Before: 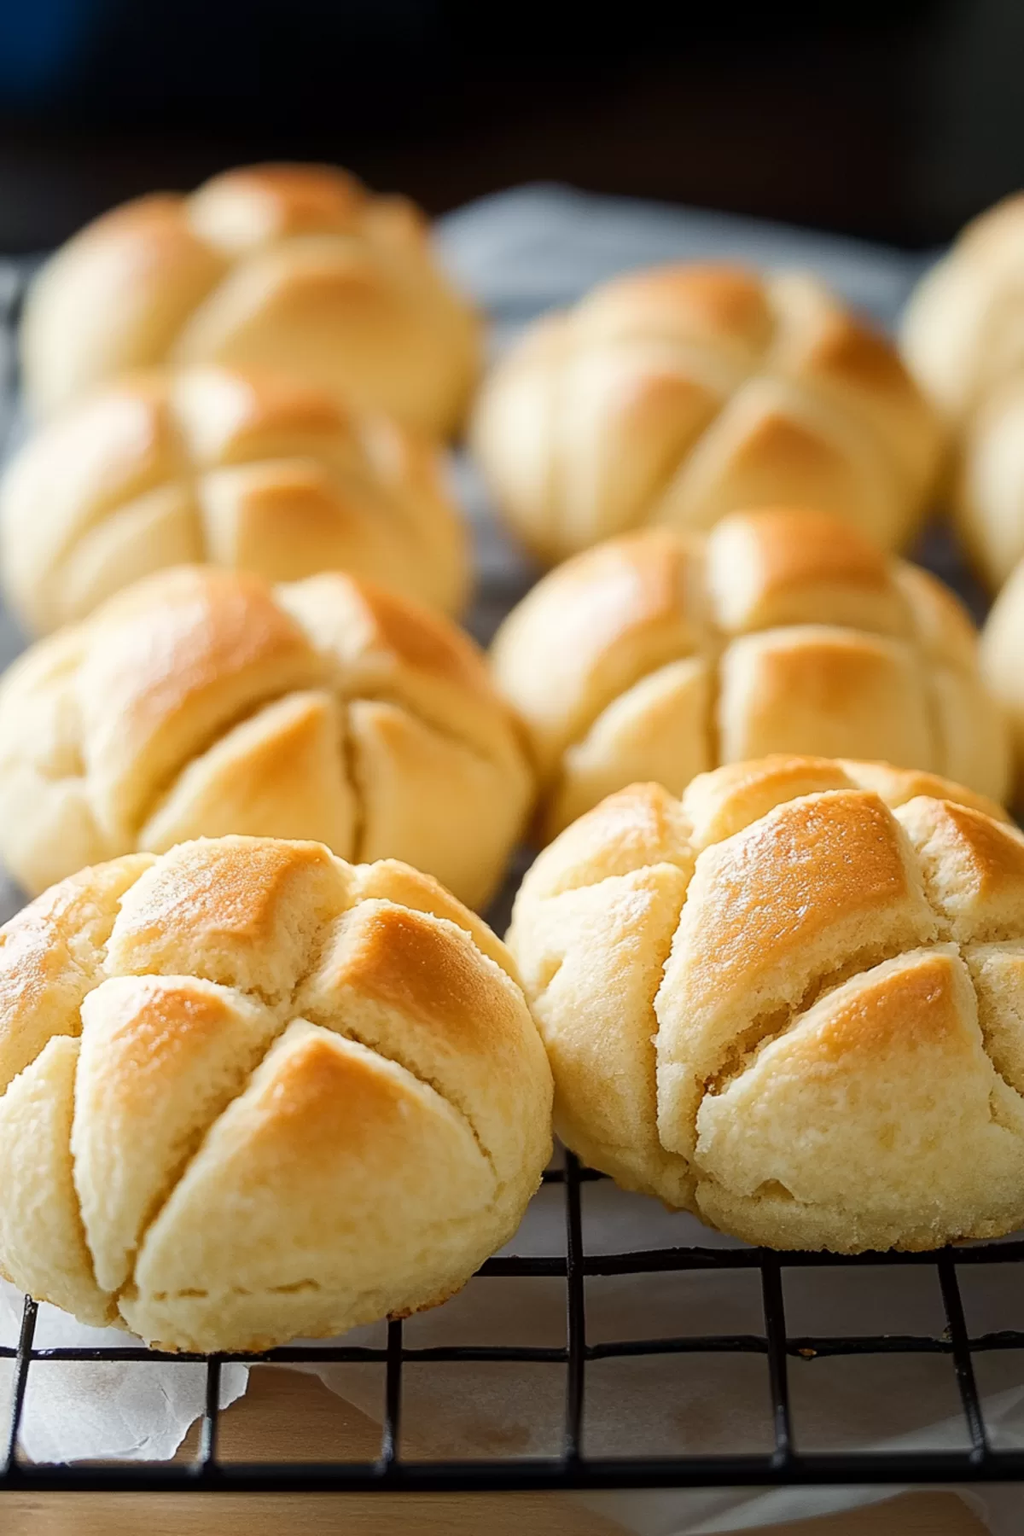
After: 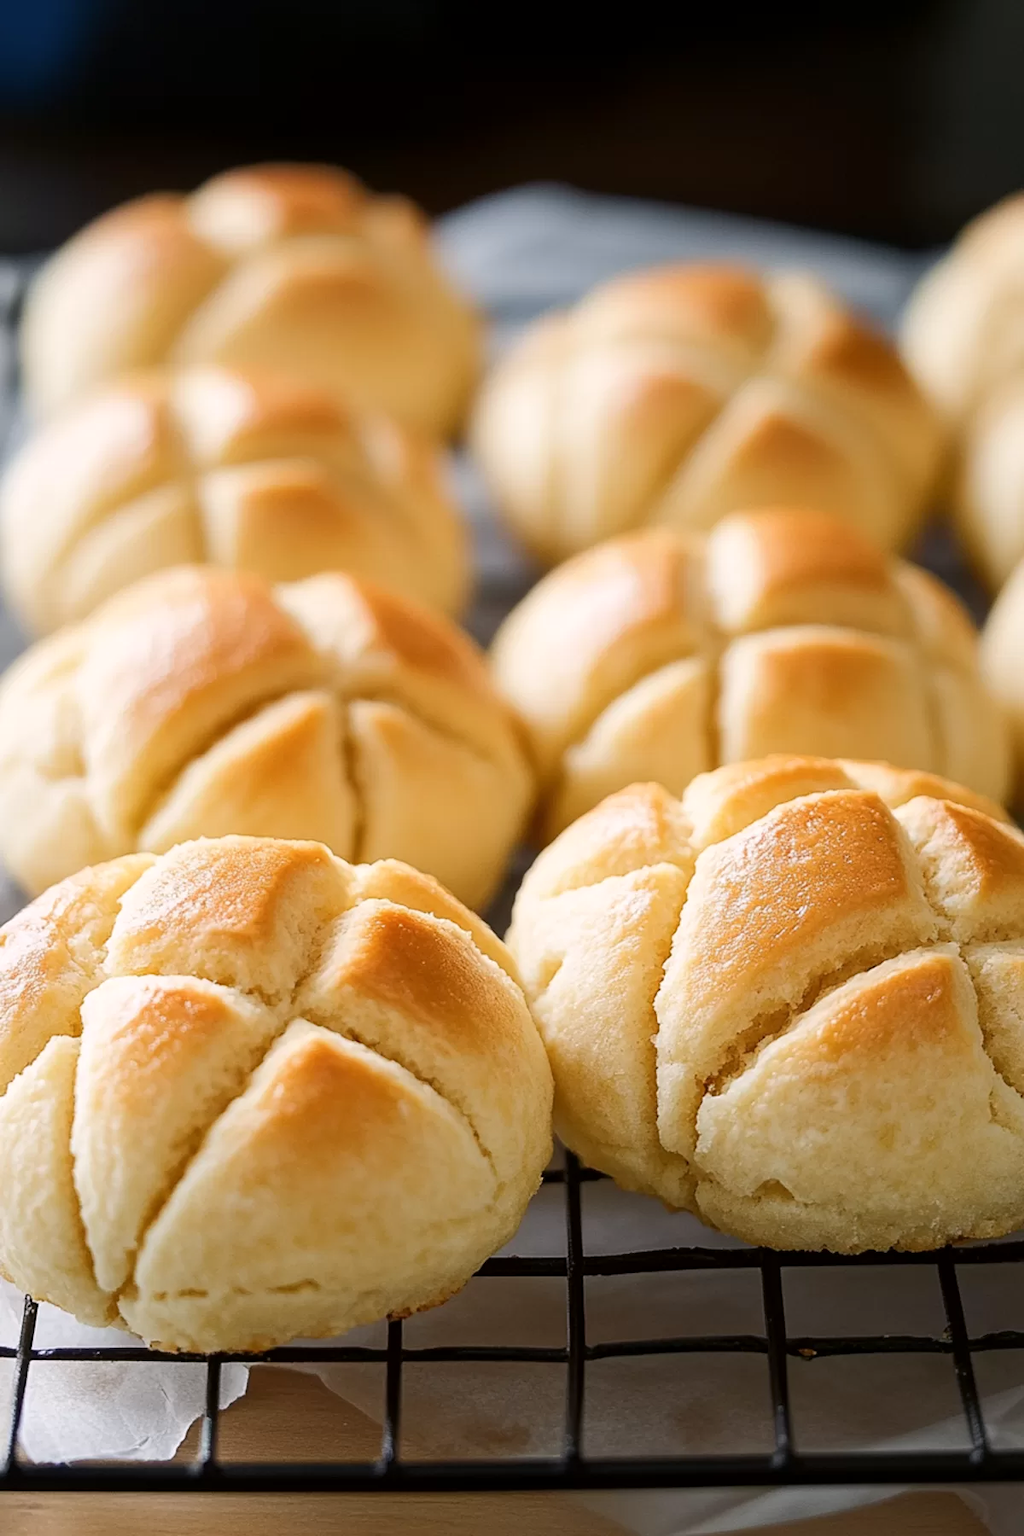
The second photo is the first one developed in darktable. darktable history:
color correction: highlights a* 3.1, highlights b* -1.3, shadows a* -0.094, shadows b* 1.89, saturation 0.98
